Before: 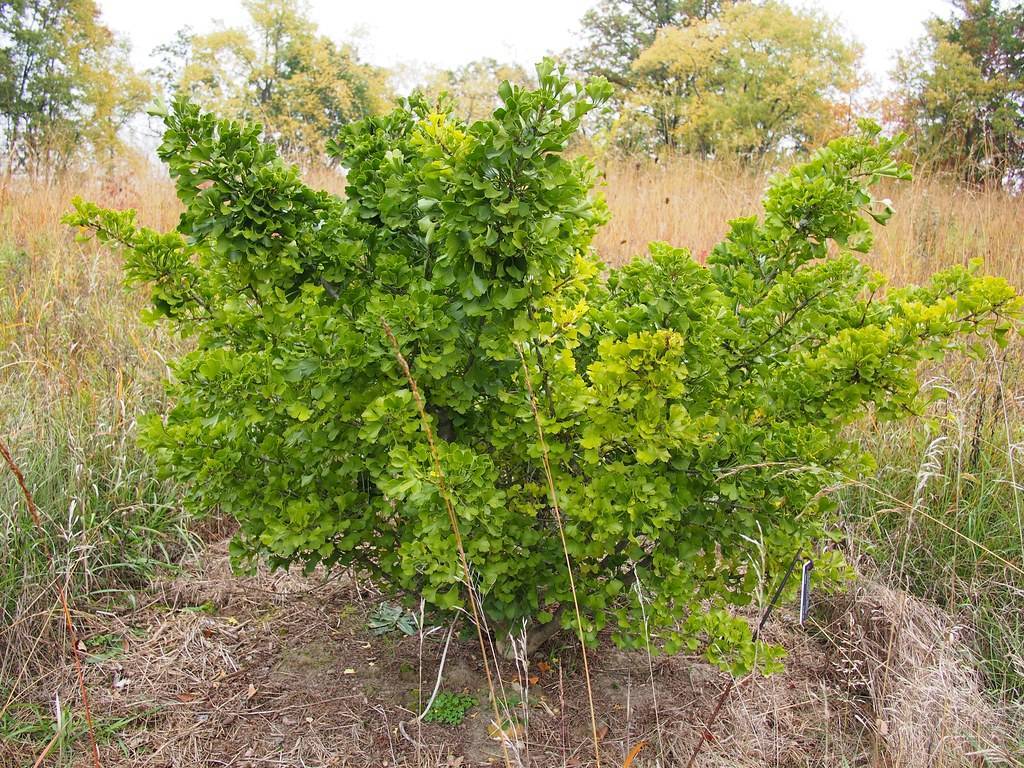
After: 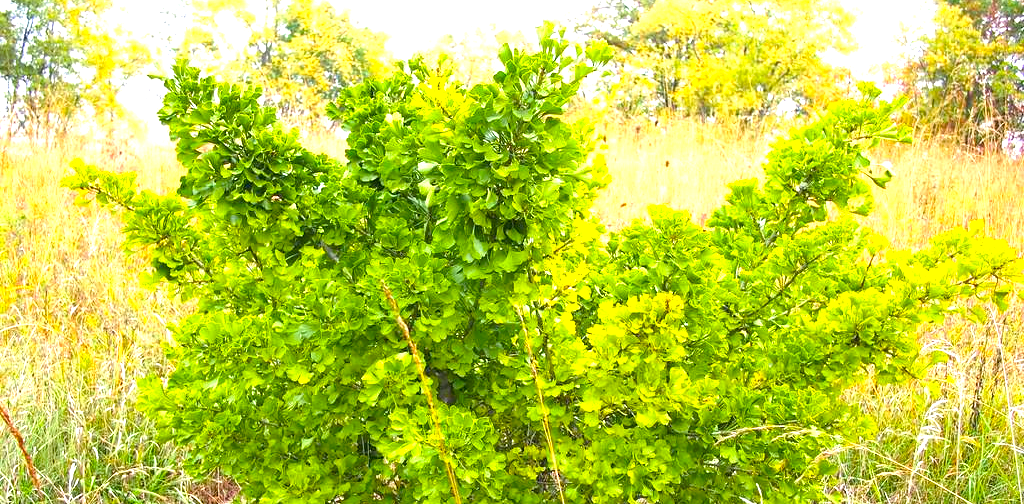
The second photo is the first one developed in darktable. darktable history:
crop and rotate: top 4.848%, bottom 29.503%
color balance rgb: perceptual saturation grading › global saturation 30%, global vibrance 20%
exposure: black level correction 0, exposure 1.2 EV, compensate exposure bias true, compensate highlight preservation false
tone curve: curves: ch0 [(0, 0) (0.003, 0.013) (0.011, 0.017) (0.025, 0.028) (0.044, 0.049) (0.069, 0.07) (0.1, 0.103) (0.136, 0.143) (0.177, 0.186) (0.224, 0.232) (0.277, 0.282) (0.335, 0.333) (0.399, 0.405) (0.468, 0.477) (0.543, 0.54) (0.623, 0.627) (0.709, 0.709) (0.801, 0.798) (0.898, 0.902) (1, 1)], preserve colors none
